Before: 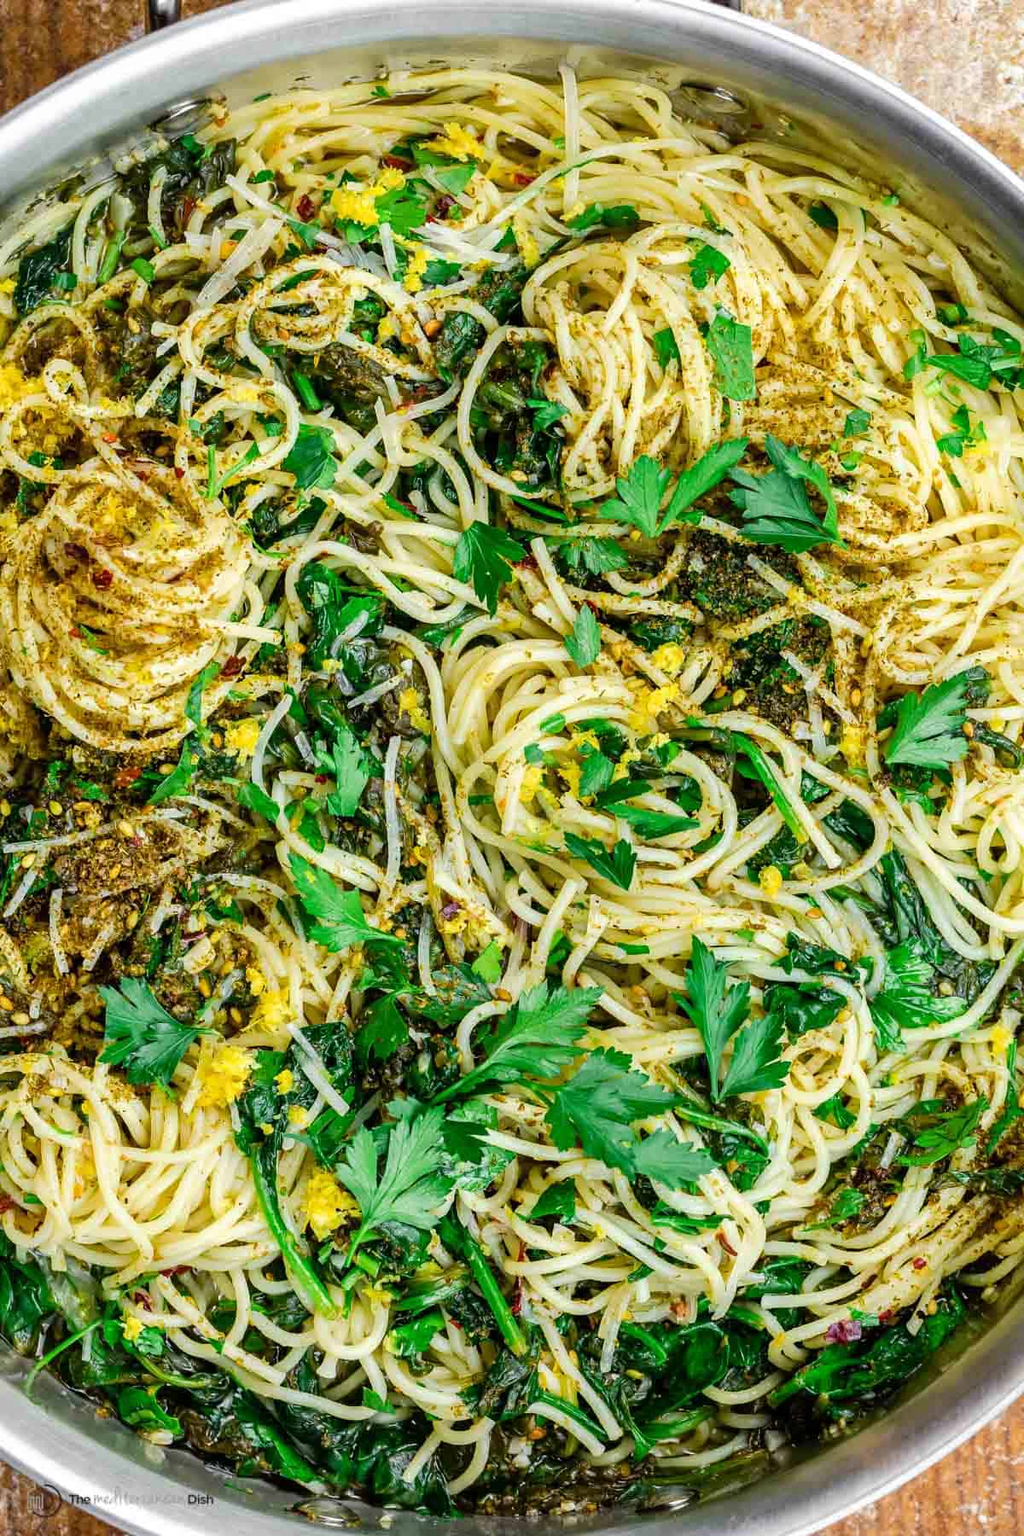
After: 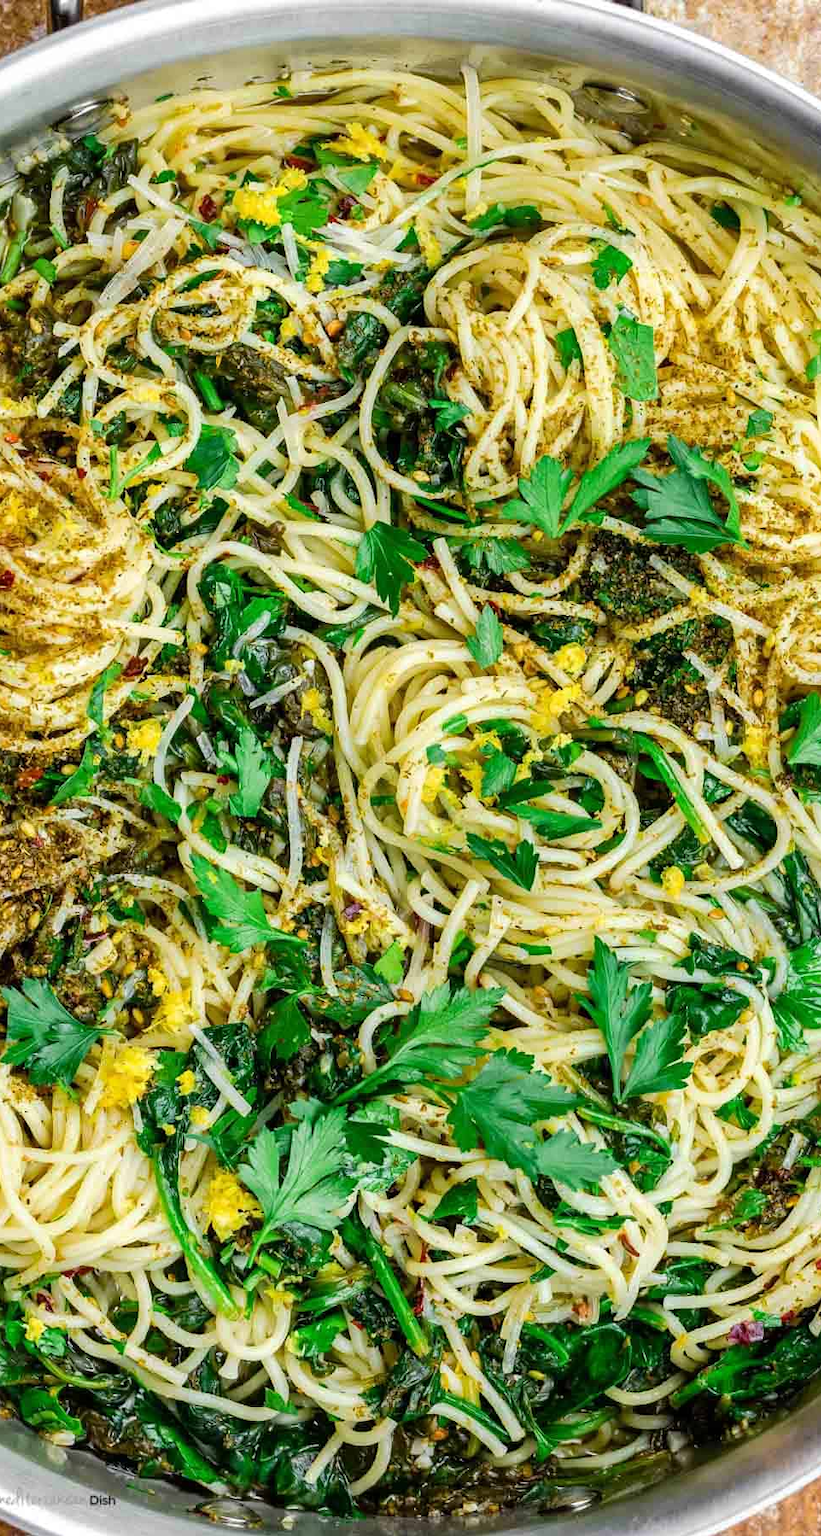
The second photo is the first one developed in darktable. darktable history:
crop and rotate: left 9.599%, right 10.18%
